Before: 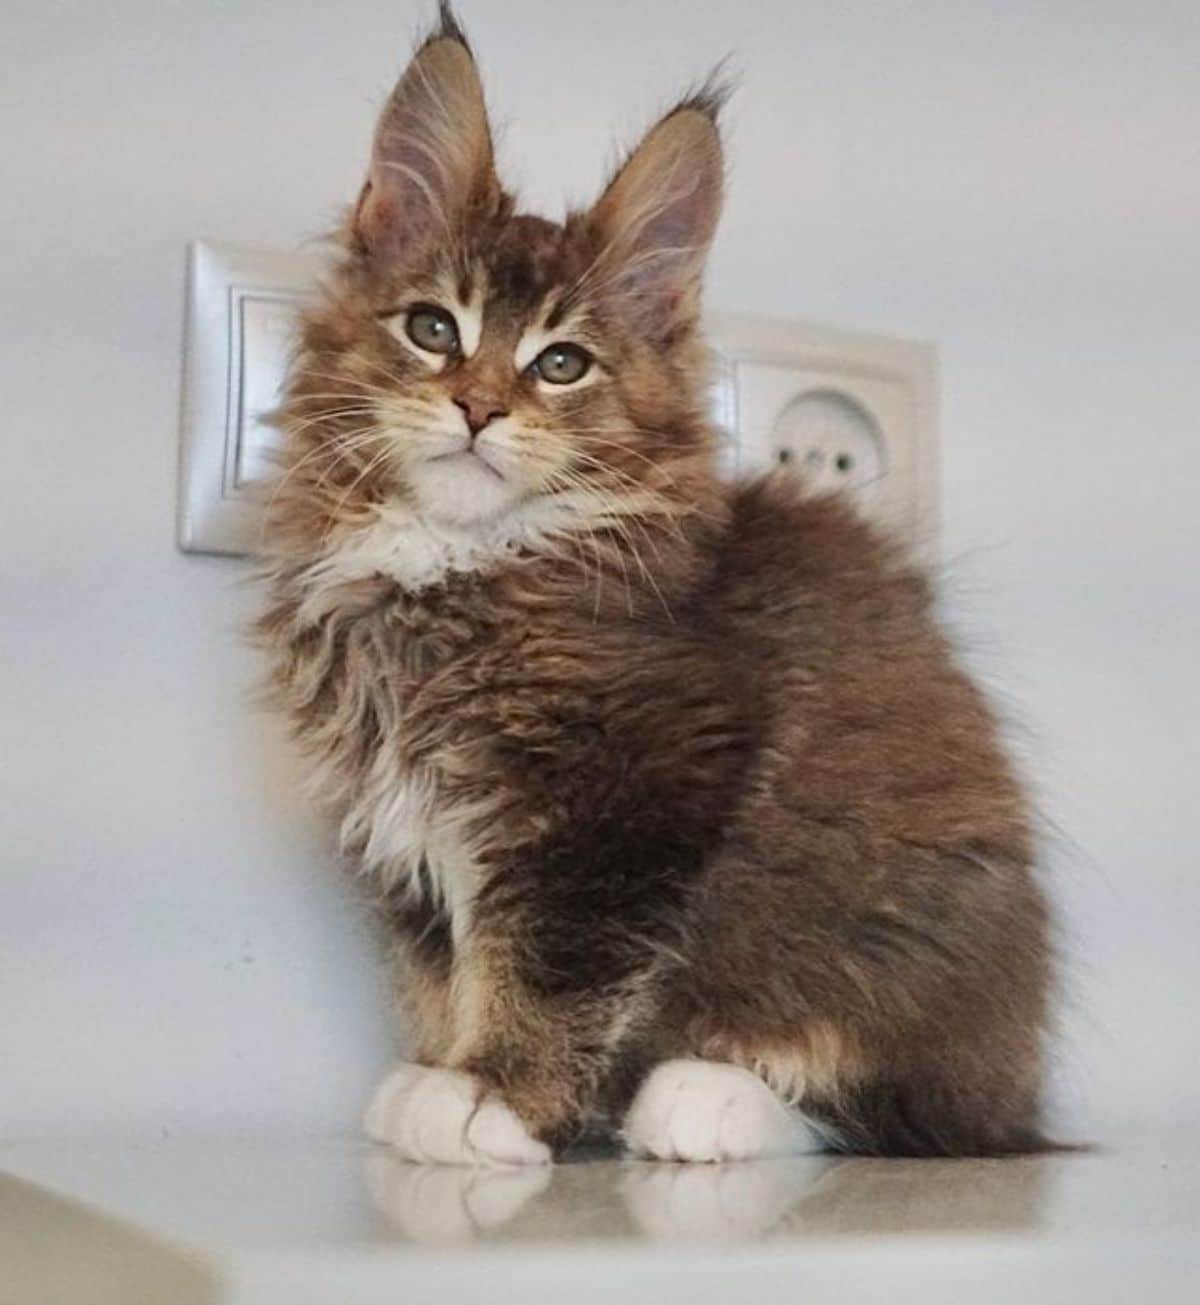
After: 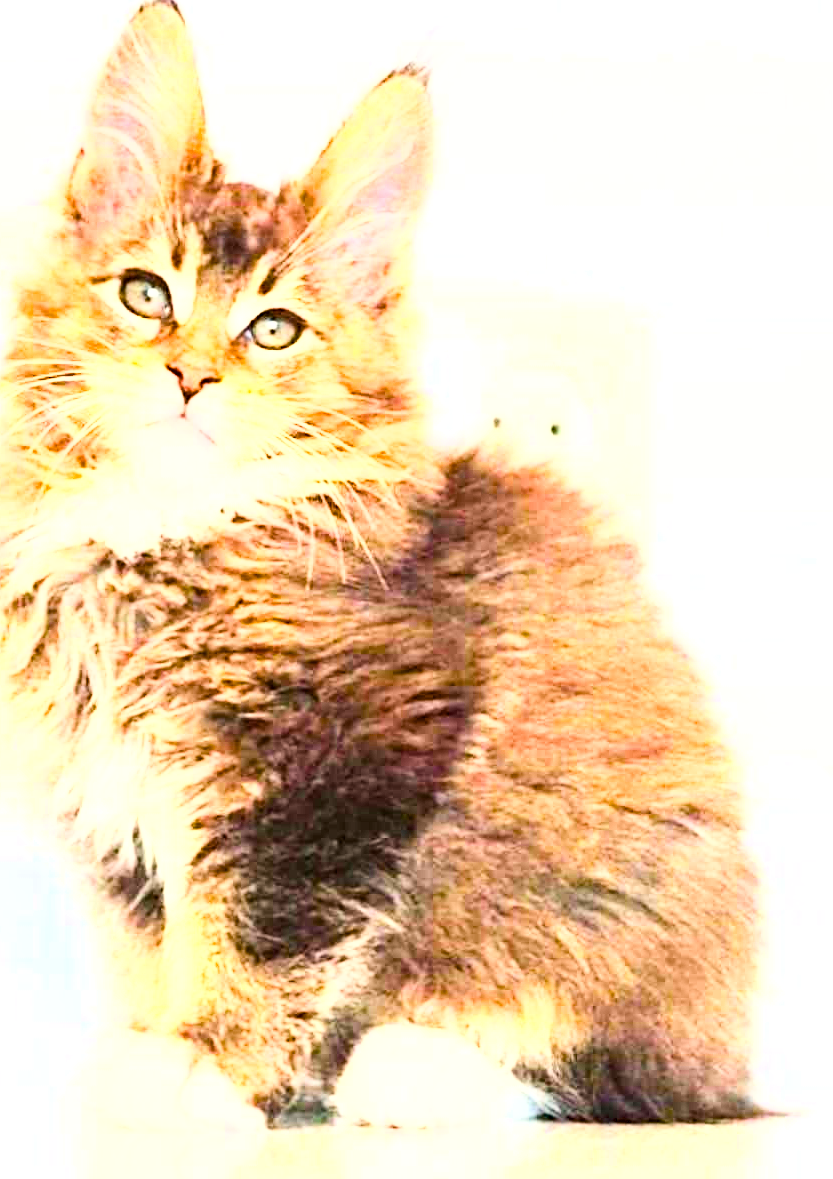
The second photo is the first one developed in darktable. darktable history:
base curve: curves: ch0 [(0, 0.003) (0.001, 0.002) (0.006, 0.004) (0.02, 0.022) (0.048, 0.086) (0.094, 0.234) (0.162, 0.431) (0.258, 0.629) (0.385, 0.8) (0.548, 0.918) (0.751, 0.988) (1, 1)], preserve colors average RGB
color calibration: x 0.342, y 0.355, temperature 5141.93 K
crop and rotate: left 23.954%, top 2.669%, right 6.56%, bottom 6.984%
exposure: black level correction 0.001, exposure 1.802 EV, compensate highlight preservation false
haze removal: compatibility mode true, adaptive false
color balance rgb: linear chroma grading › global chroma 14.795%, perceptual saturation grading › global saturation 20%, perceptual saturation grading › highlights -25.728%, perceptual saturation grading › shadows 25.015%, perceptual brilliance grading › highlights 14.032%, perceptual brilliance grading › shadows -19.112%, contrast -10.255%
